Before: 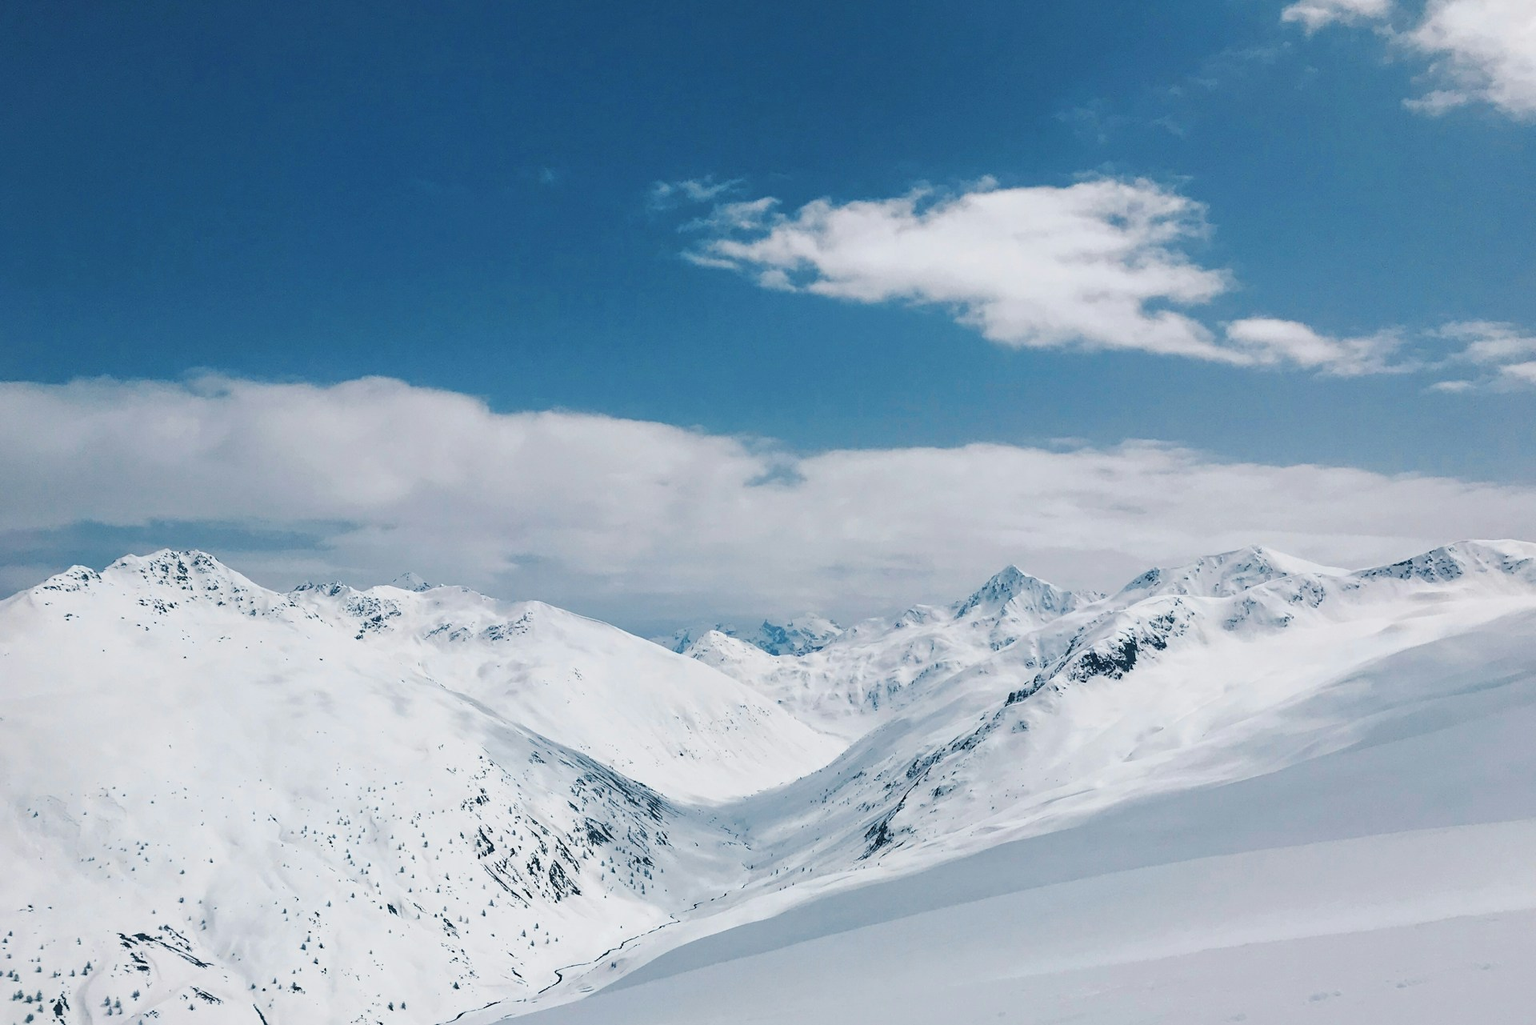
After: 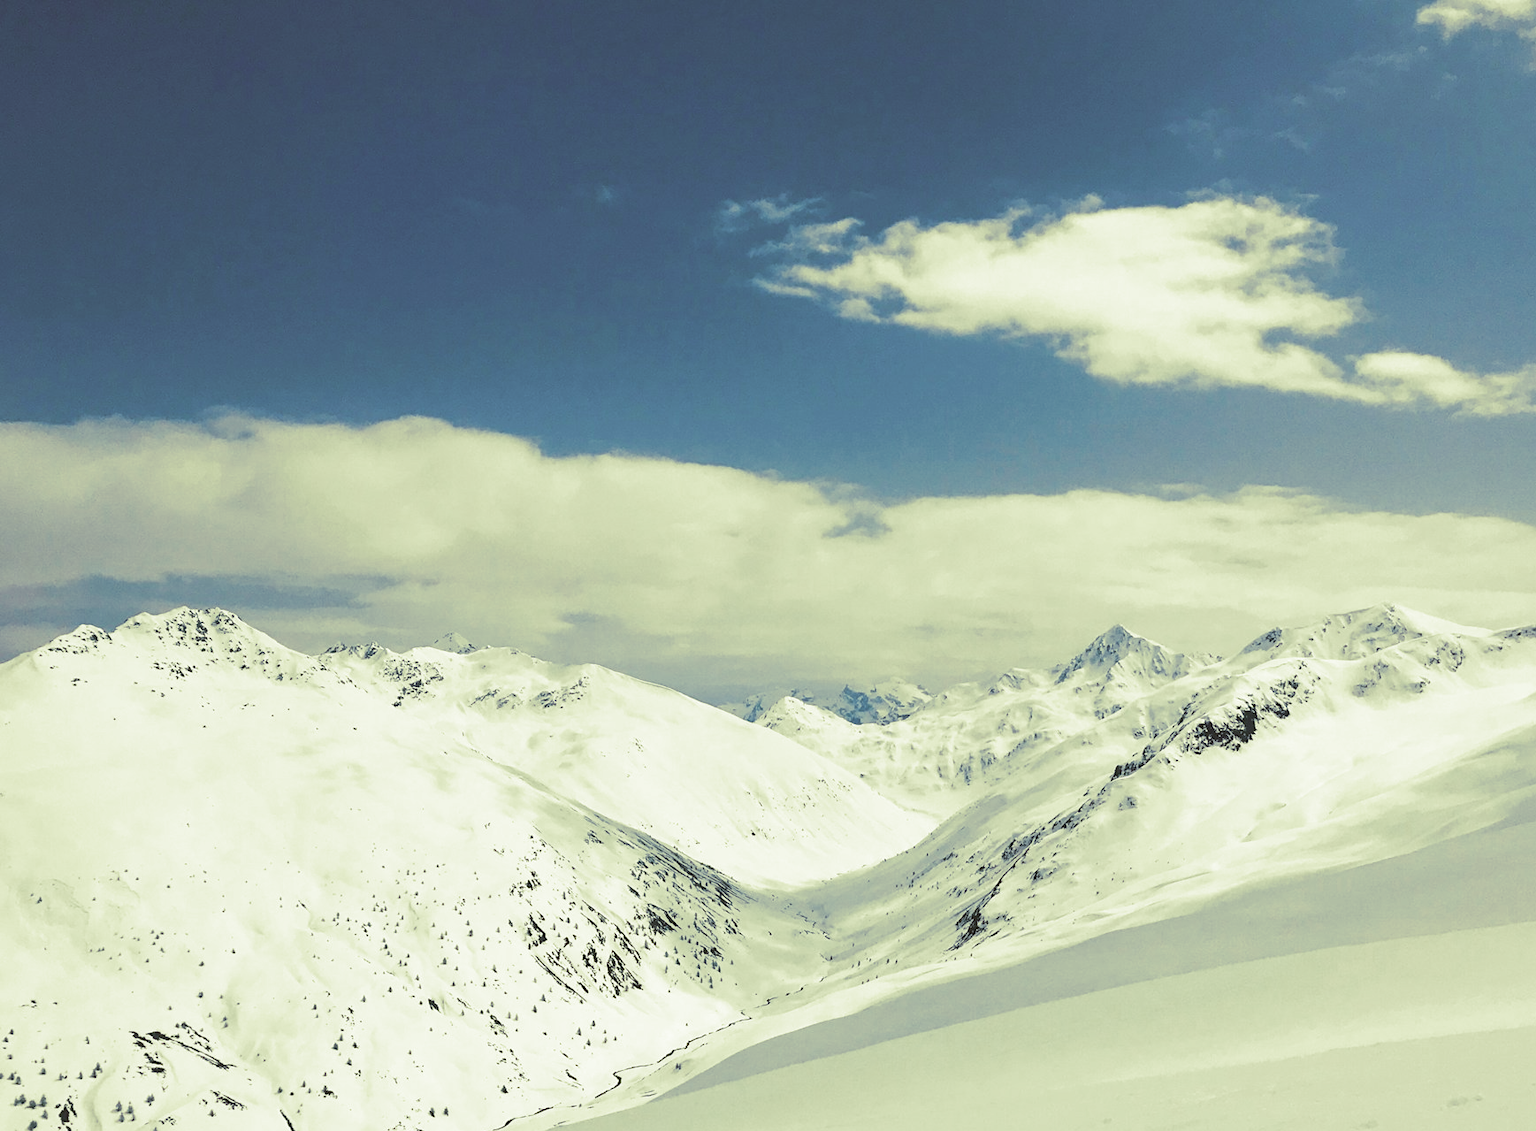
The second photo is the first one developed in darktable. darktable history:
exposure: exposure 0.2 EV, compensate highlight preservation false
crop: right 9.509%, bottom 0.031%
split-toning: shadows › hue 290.82°, shadows › saturation 0.34, highlights › saturation 0.38, balance 0, compress 50%
color correction: highlights a* -0.482, highlights b* 0.161, shadows a* 4.66, shadows b* 20.72
